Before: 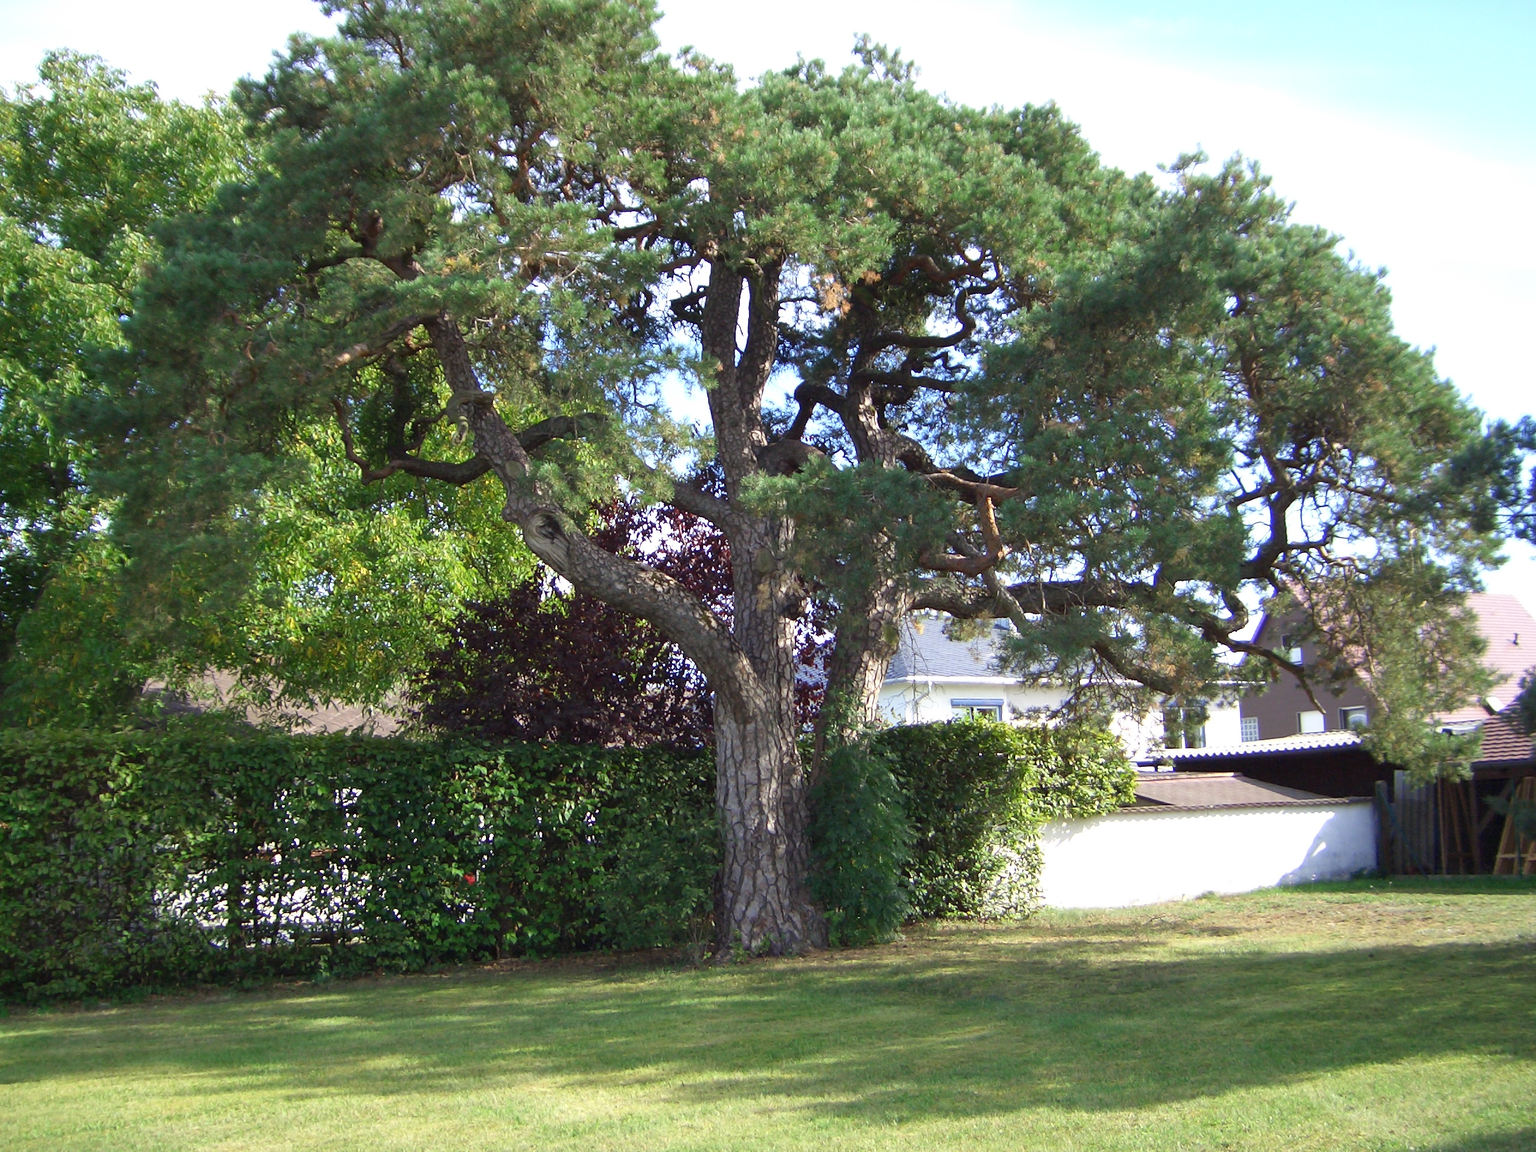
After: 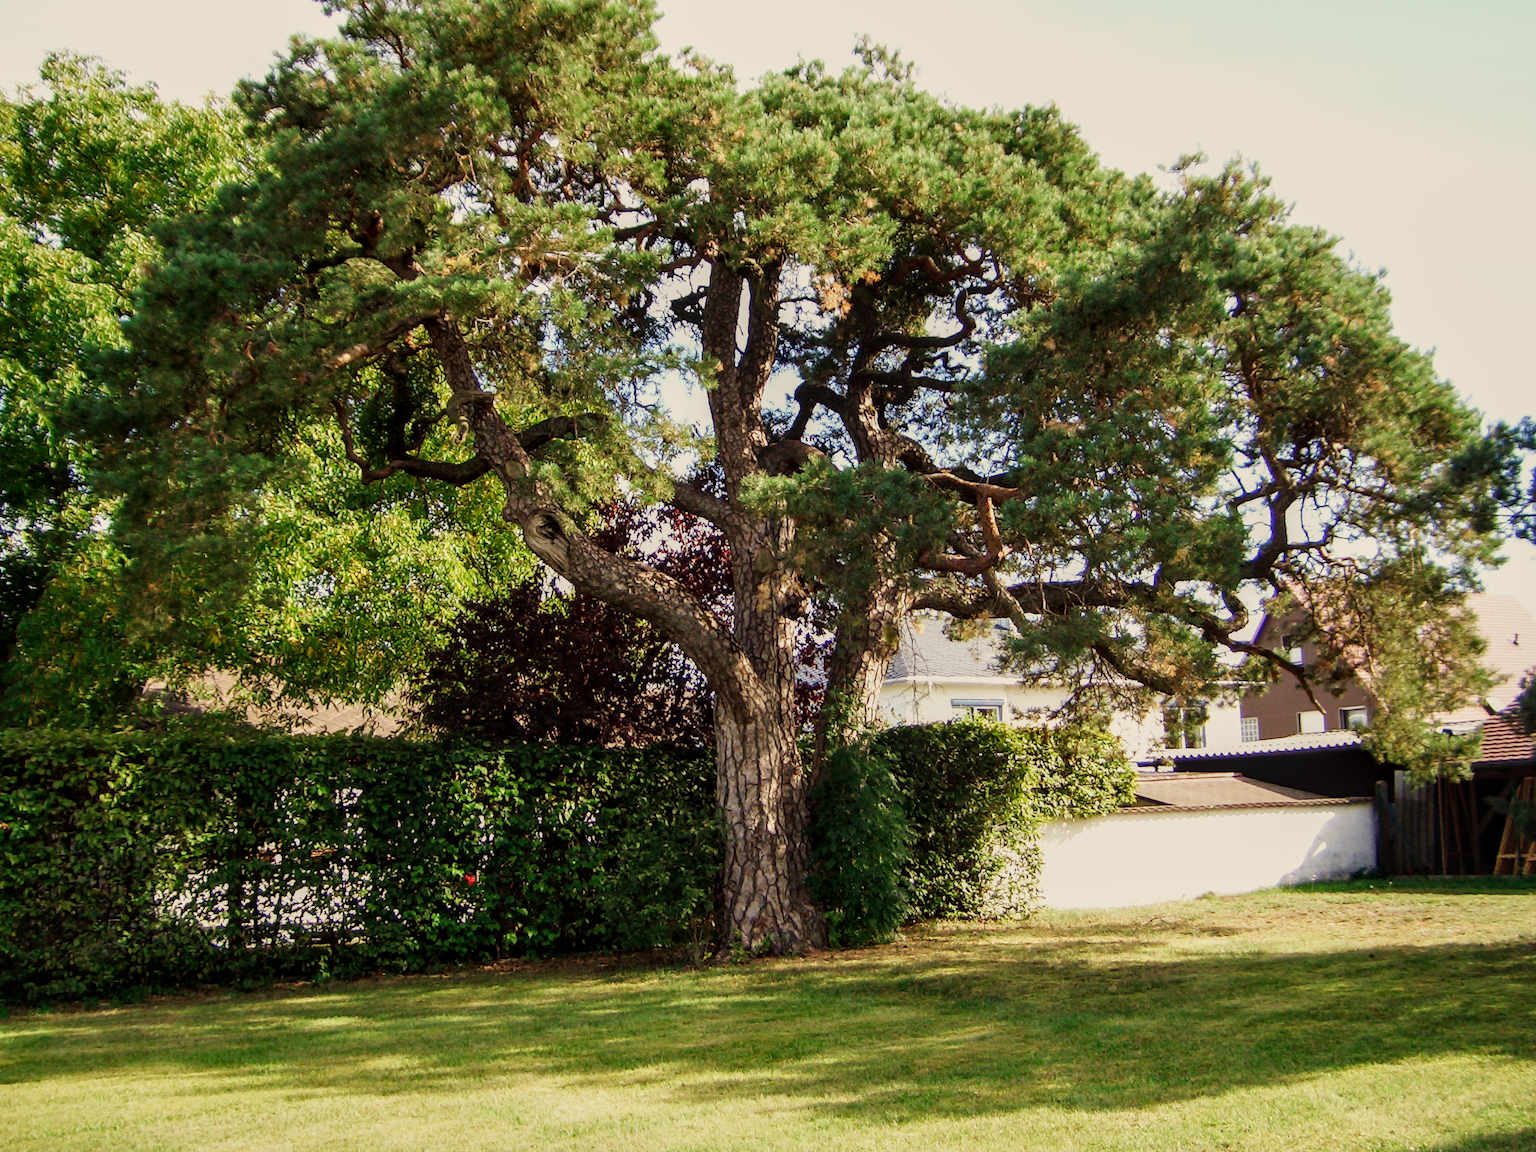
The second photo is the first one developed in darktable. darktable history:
sigmoid: contrast 1.69, skew -0.23, preserve hue 0%, red attenuation 0.1, red rotation 0.035, green attenuation 0.1, green rotation -0.017, blue attenuation 0.15, blue rotation -0.052, base primaries Rec2020
white balance: red 1.138, green 0.996, blue 0.812
local contrast: on, module defaults
